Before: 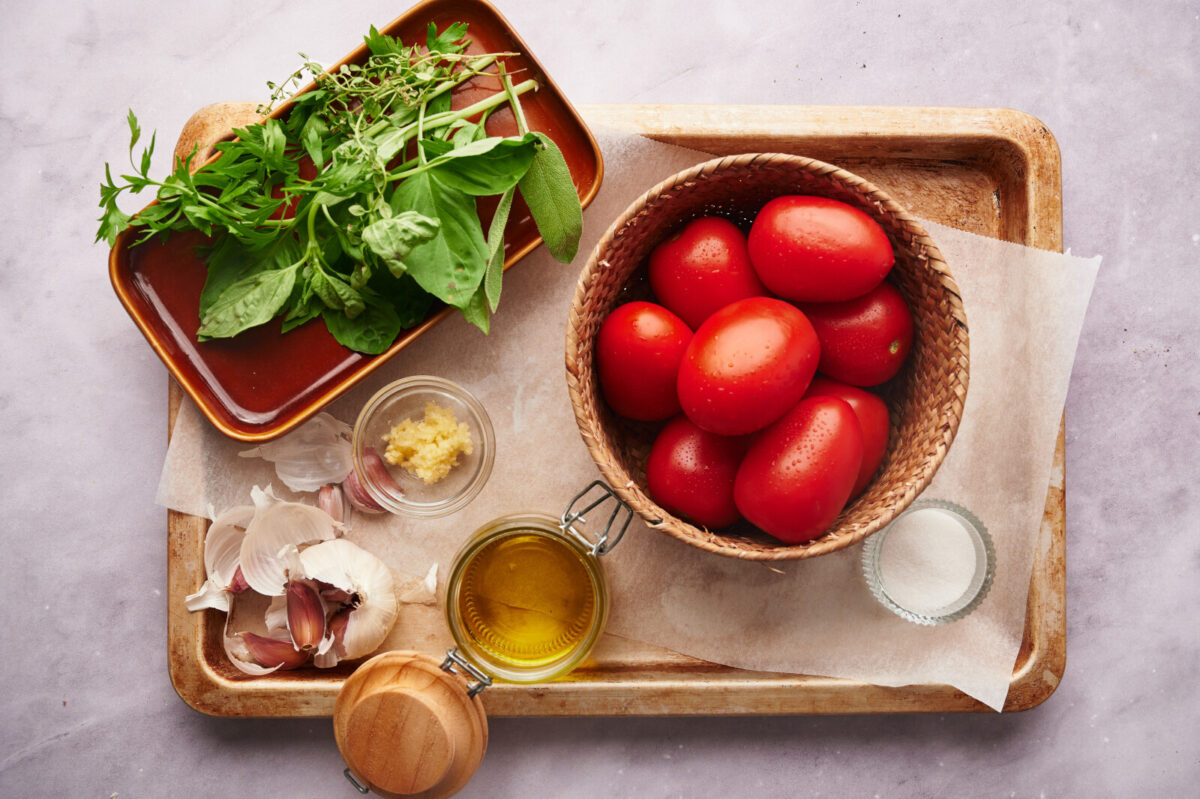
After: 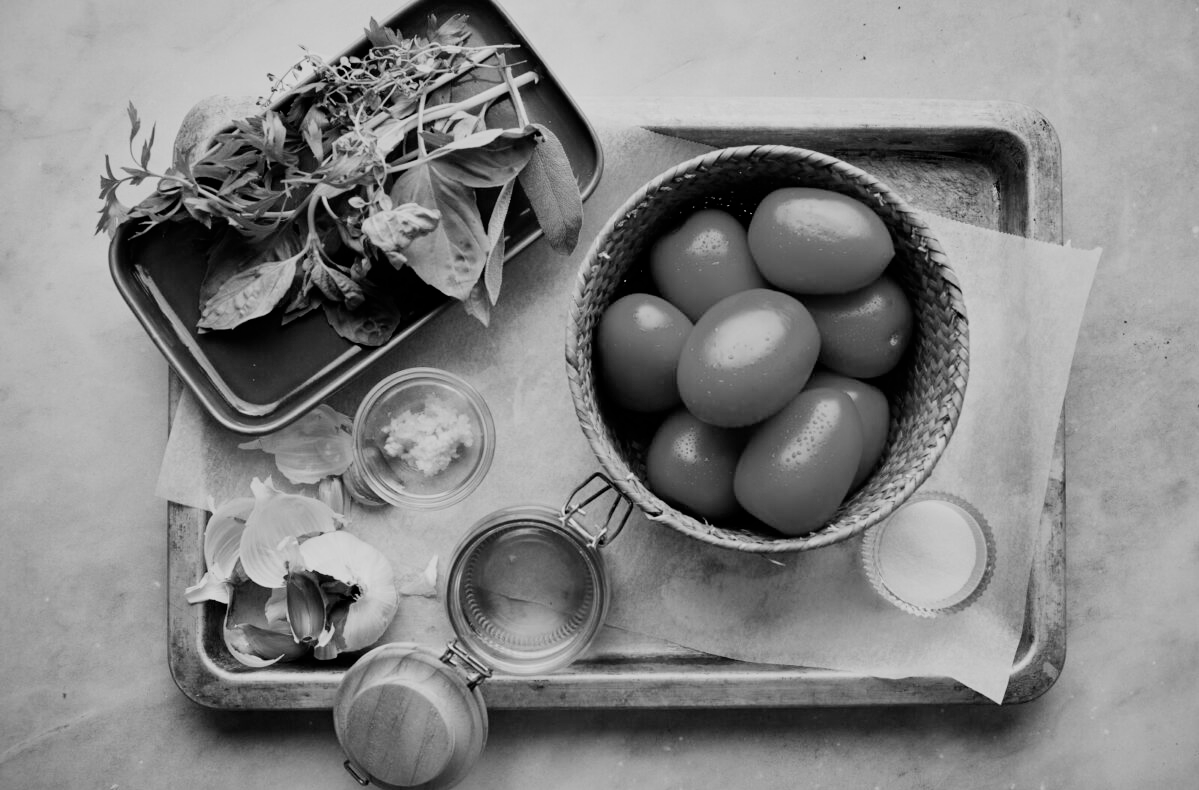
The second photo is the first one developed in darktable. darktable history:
filmic rgb: black relative exposure -5 EV, hardness 2.88, contrast 1.3, highlights saturation mix -30%
crop: top 1.049%, right 0.001%
monochrome: a 73.58, b 64.21
shadows and highlights: low approximation 0.01, soften with gaussian
